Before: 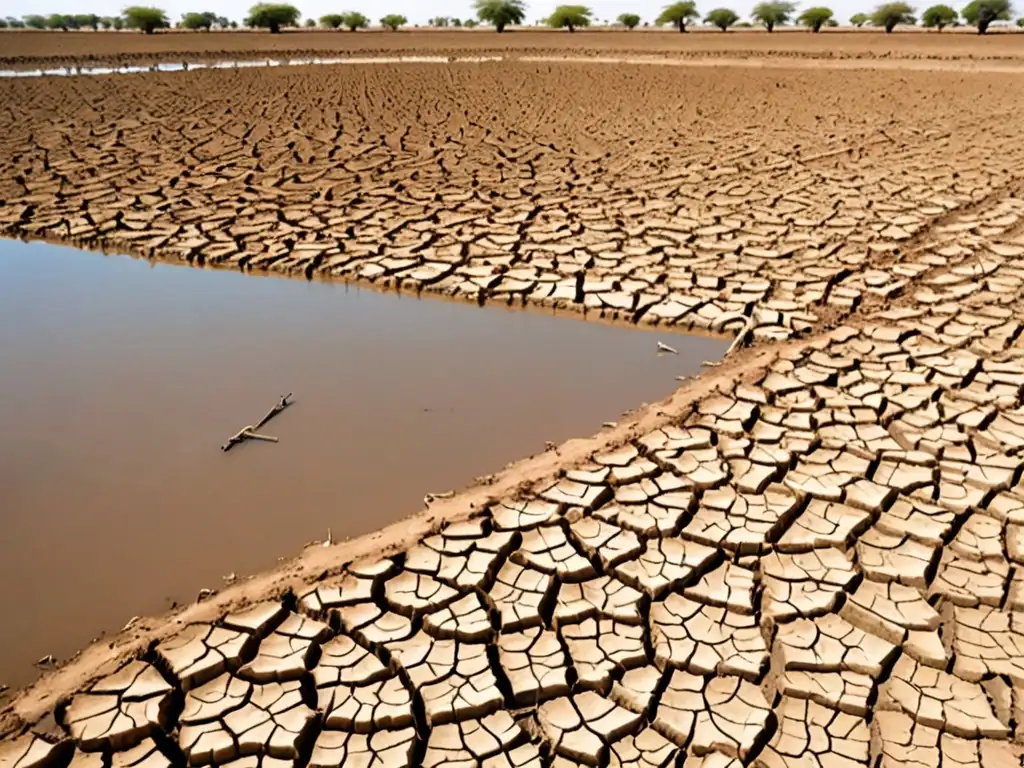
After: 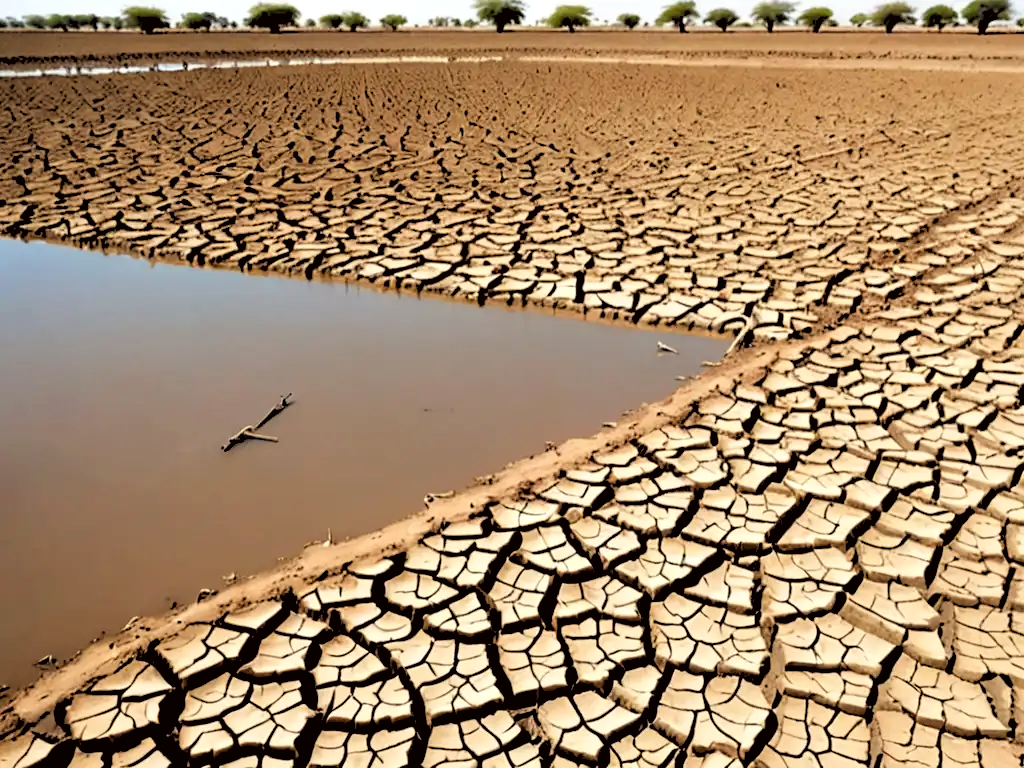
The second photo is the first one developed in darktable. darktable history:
color correction: highlights a* -0.95, highlights b* 4.5, shadows a* 3.55
white balance: red 0.986, blue 1.01
rgb levels: levels [[0.029, 0.461, 0.922], [0, 0.5, 1], [0, 0.5, 1]]
